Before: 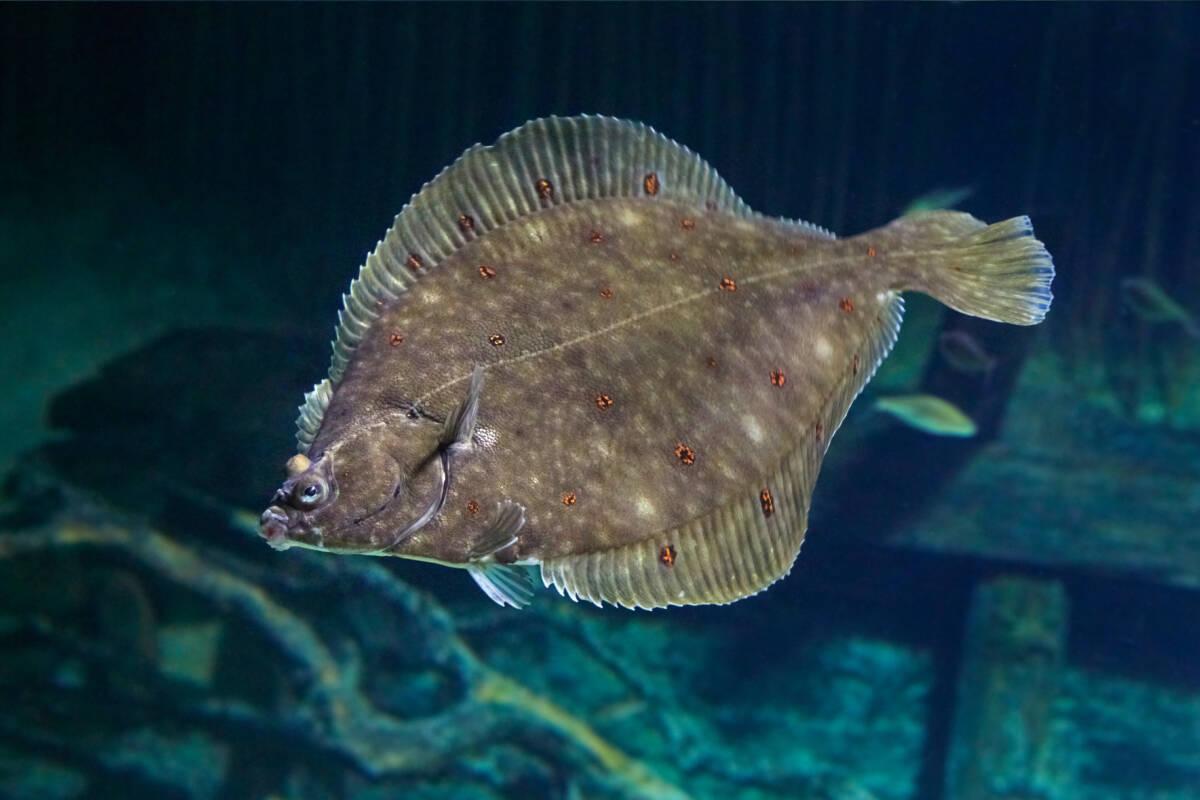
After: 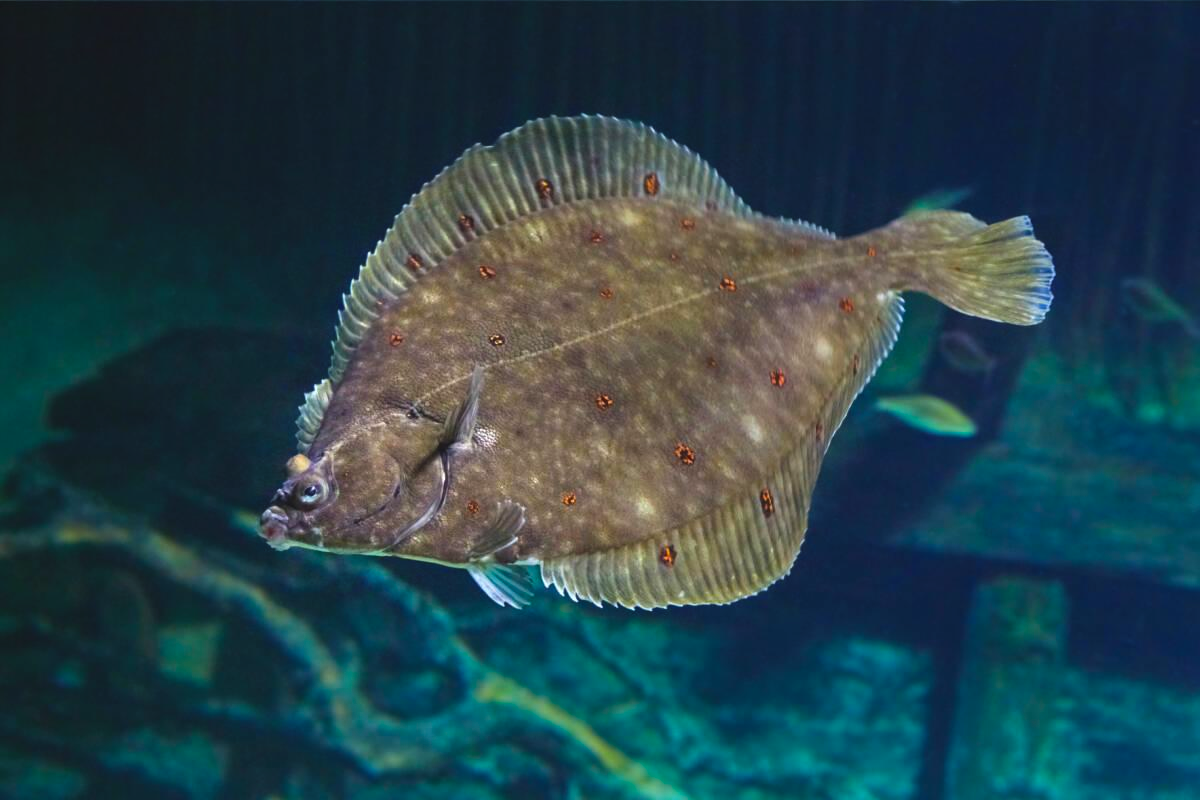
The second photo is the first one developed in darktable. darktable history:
color balance rgb: global offset › luminance 0.708%, perceptual saturation grading › global saturation 30.151%
